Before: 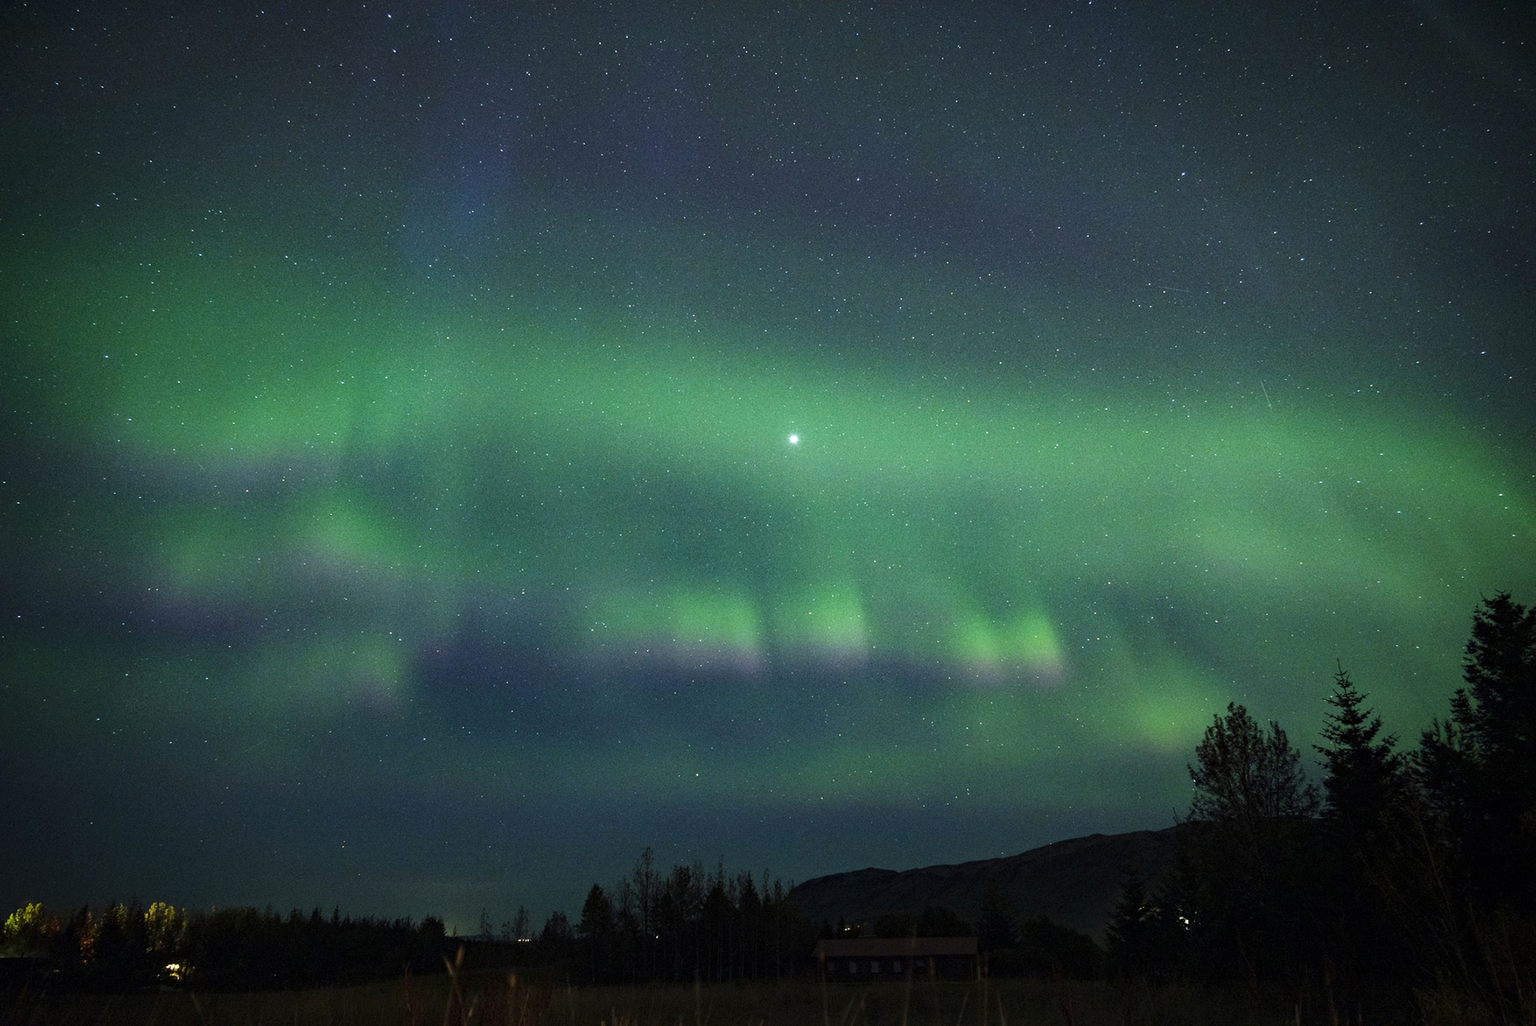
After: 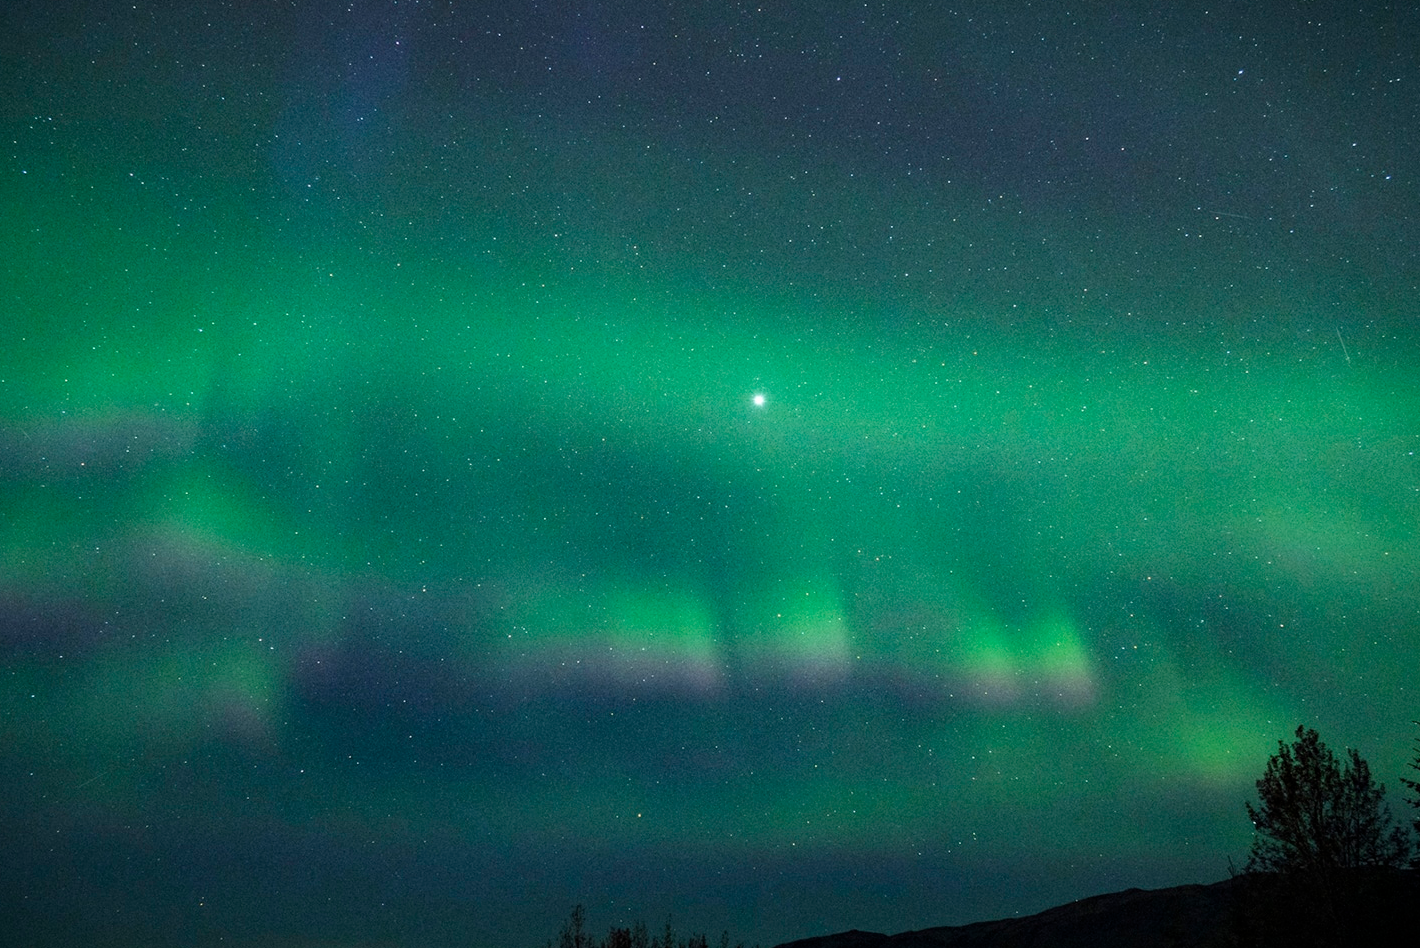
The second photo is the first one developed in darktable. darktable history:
color balance: mode lift, gamma, gain (sRGB)
exposure: compensate highlight preservation false
crop and rotate: left 11.831%, top 11.346%, right 13.429%, bottom 13.899%
